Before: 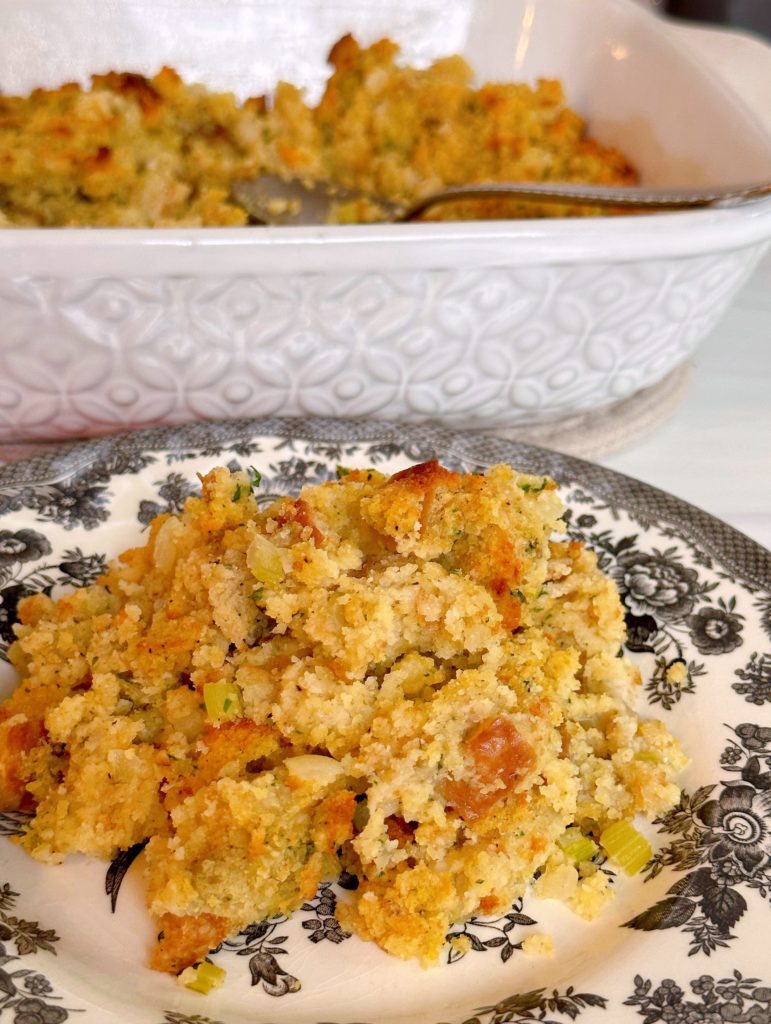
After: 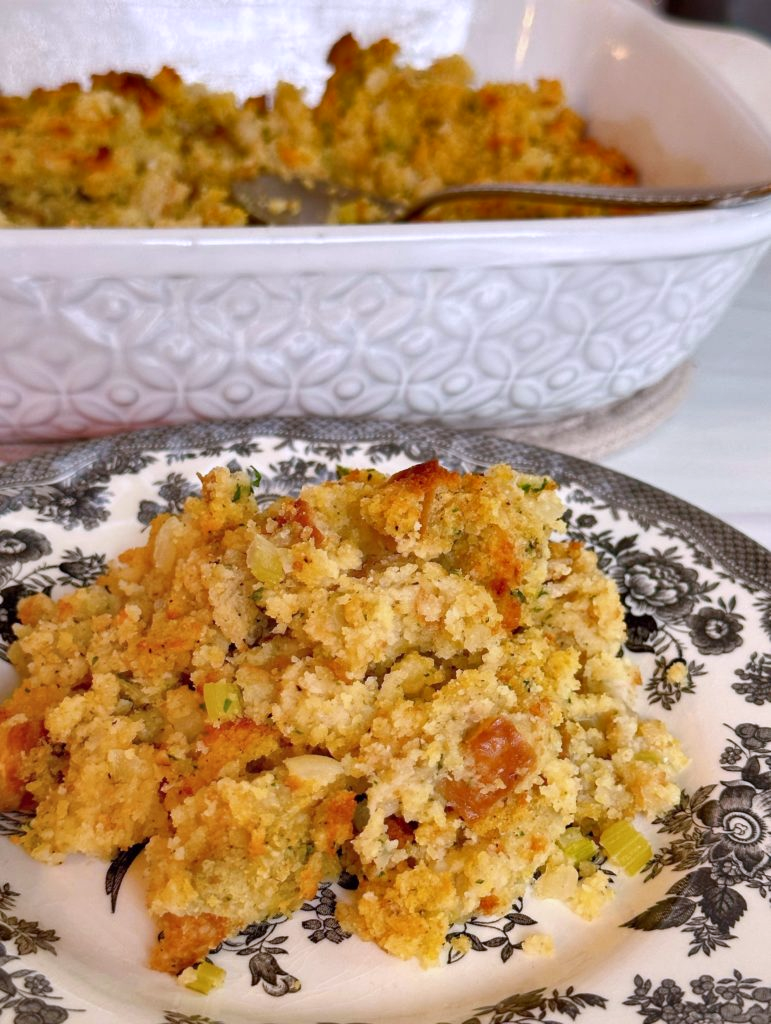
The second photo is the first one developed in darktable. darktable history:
color calibration: illuminant as shot in camera, x 0.358, y 0.373, temperature 4628.91 K, saturation algorithm version 1 (2020)
shadows and highlights: low approximation 0.01, soften with gaussian
